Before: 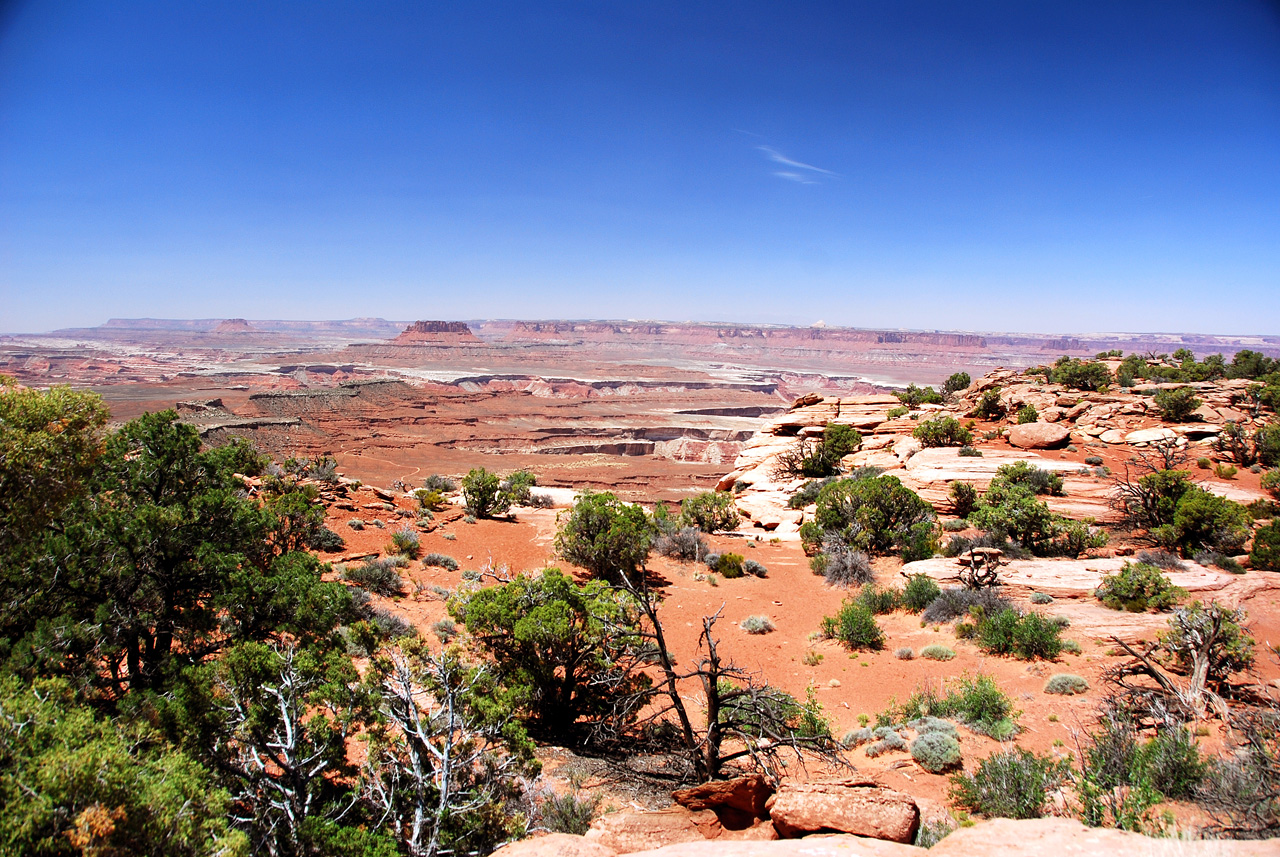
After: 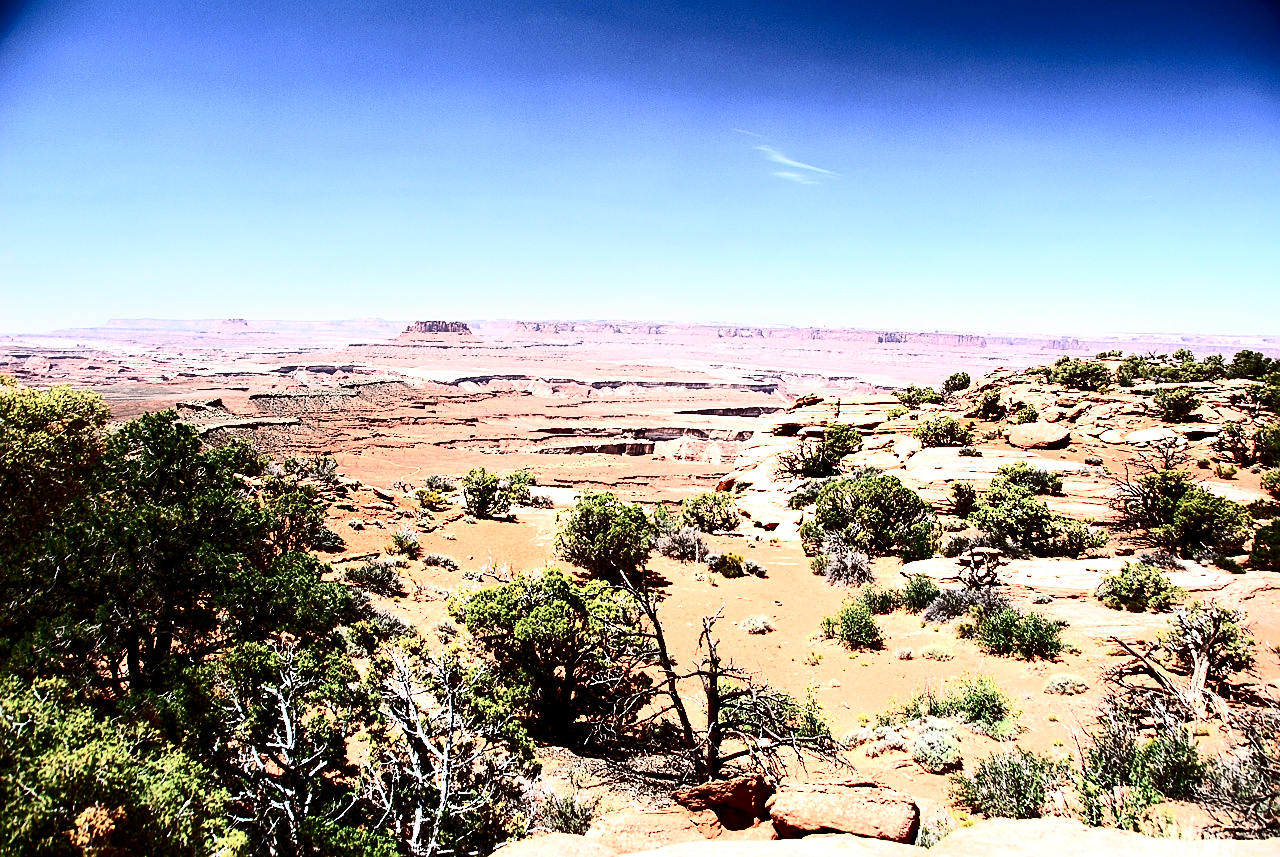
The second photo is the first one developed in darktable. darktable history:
sharpen: on, module defaults
contrast brightness saturation: contrast 0.489, saturation -0.094
tone equalizer: -8 EV 0.001 EV, -7 EV -0.002 EV, -6 EV 0.002 EV, -5 EV -0.058 EV, -4 EV -0.093 EV, -3 EV -0.158 EV, -2 EV 0.236 EV, -1 EV 0.707 EV, +0 EV 0.482 EV
